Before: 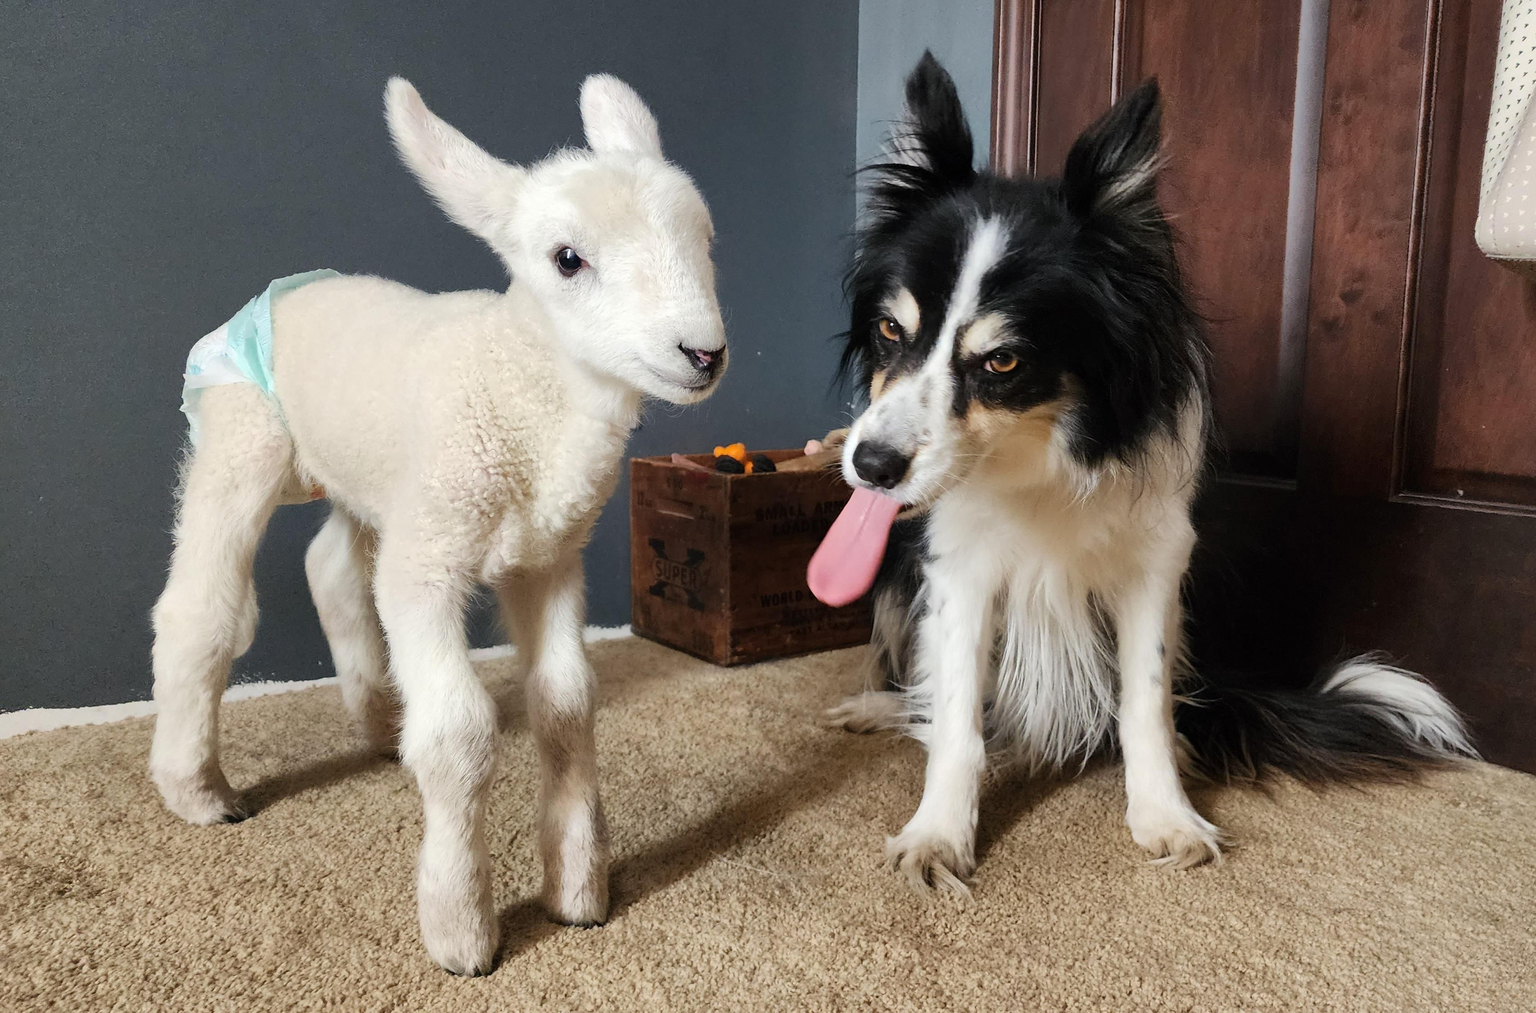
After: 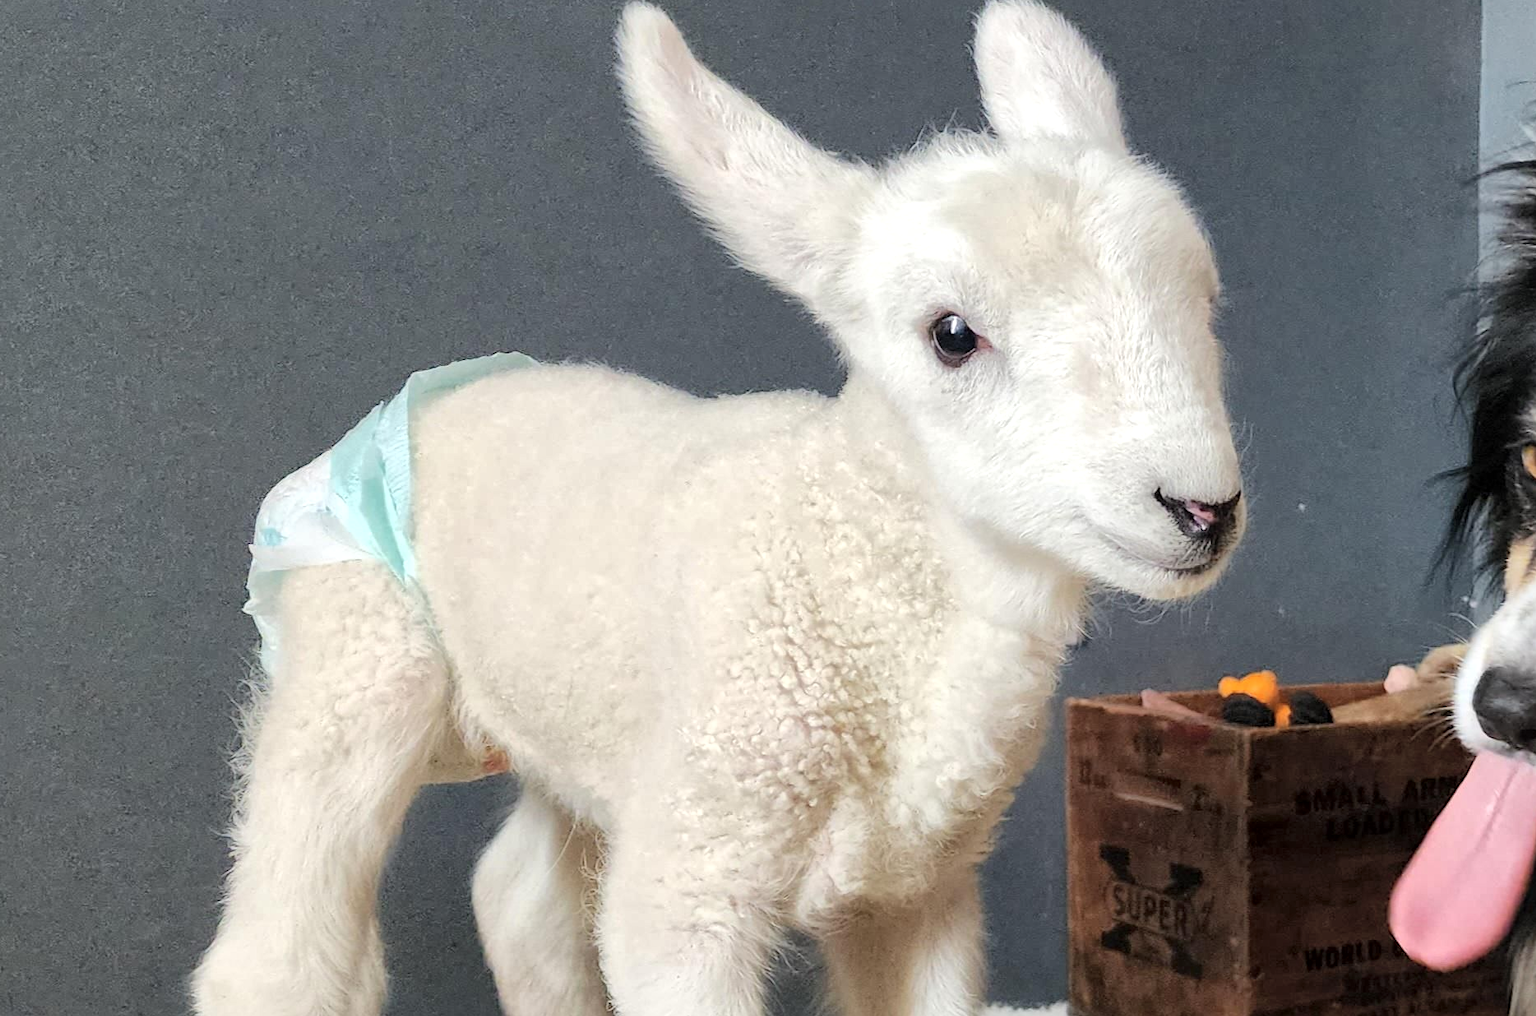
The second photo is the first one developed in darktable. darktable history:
crop and rotate: left 3.047%, top 7.509%, right 42.236%, bottom 37.598%
global tonemap: drago (1, 100), detail 1
